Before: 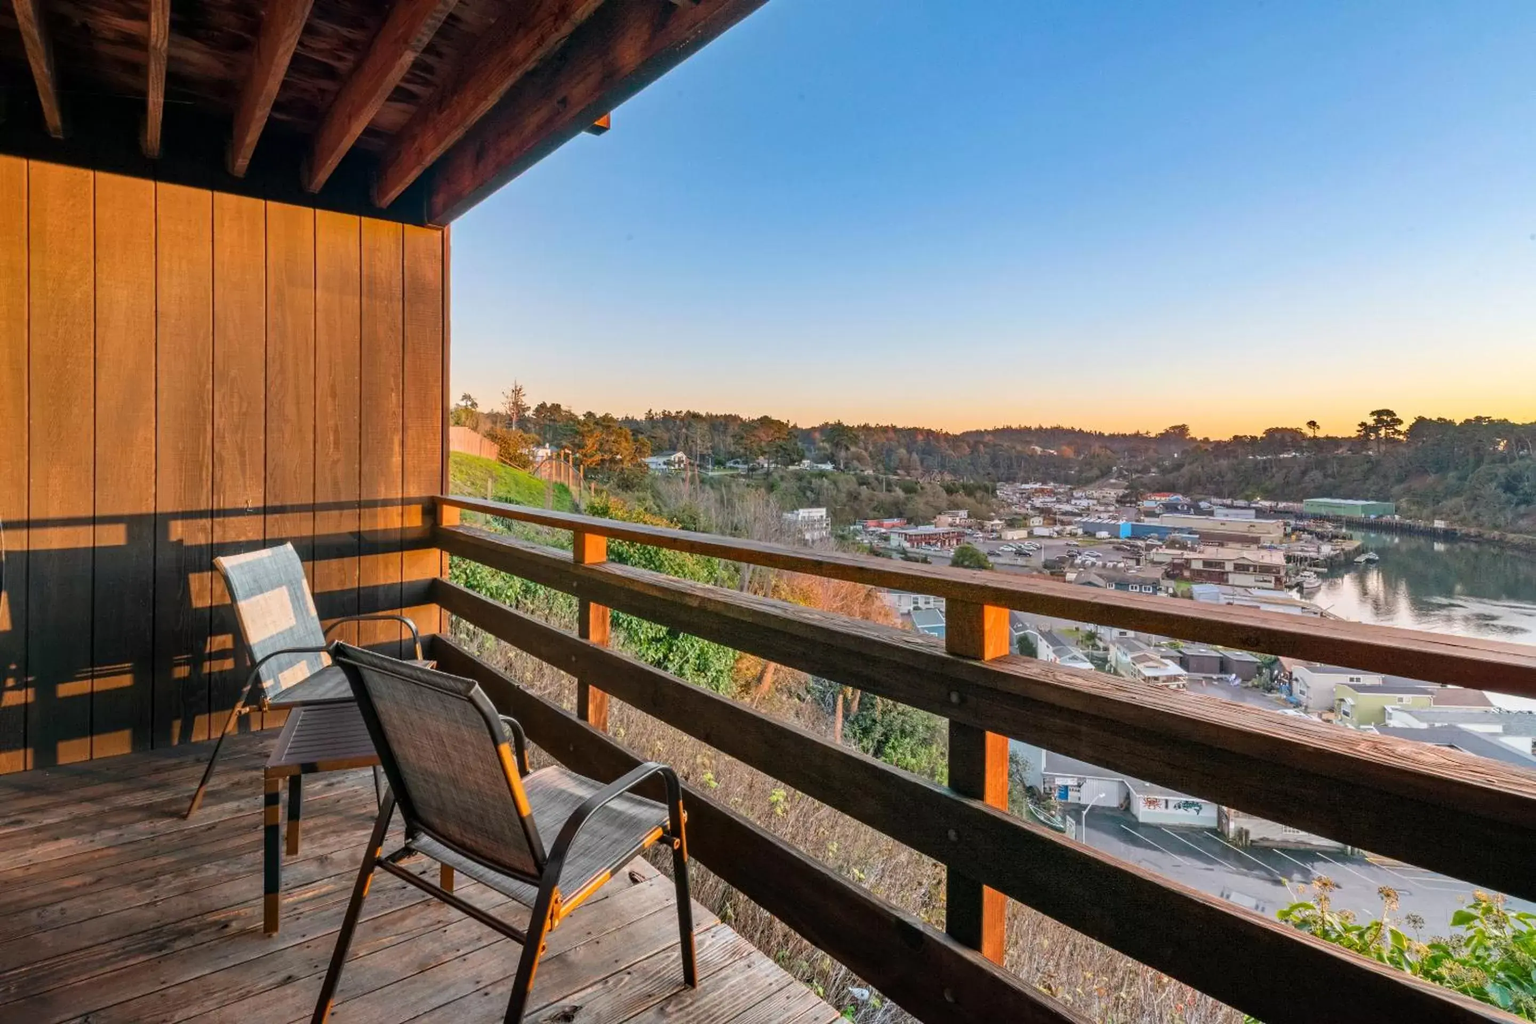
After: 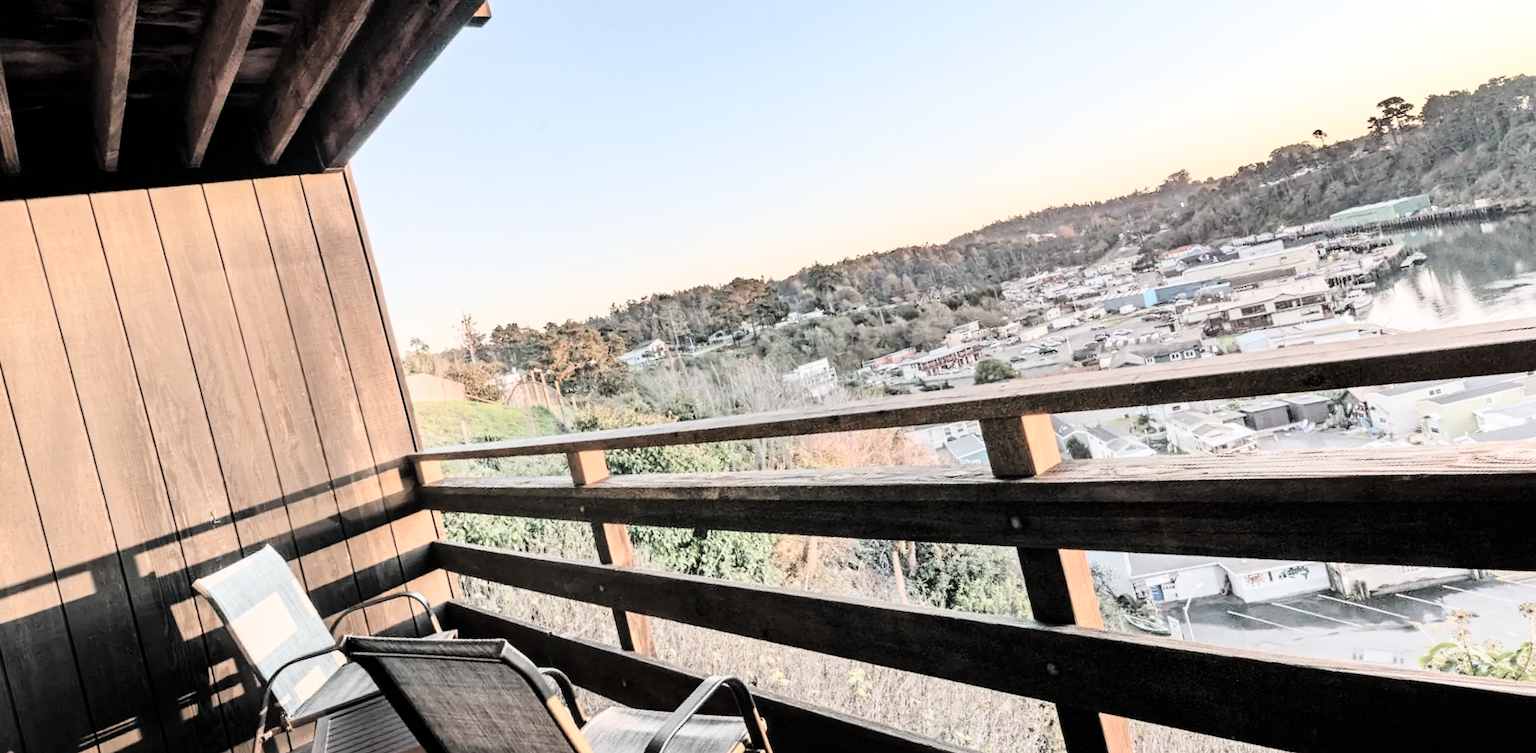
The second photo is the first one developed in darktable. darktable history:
rotate and perspective: rotation -14.8°, crop left 0.1, crop right 0.903, crop top 0.25, crop bottom 0.748
tone curve: curves: ch0 [(0, 0) (0.004, 0) (0.133, 0.071) (0.325, 0.456) (0.832, 0.957) (1, 1)], color space Lab, linked channels, preserve colors none
color correction: saturation 0.3
exposure: exposure 0.207 EV, compensate highlight preservation false
